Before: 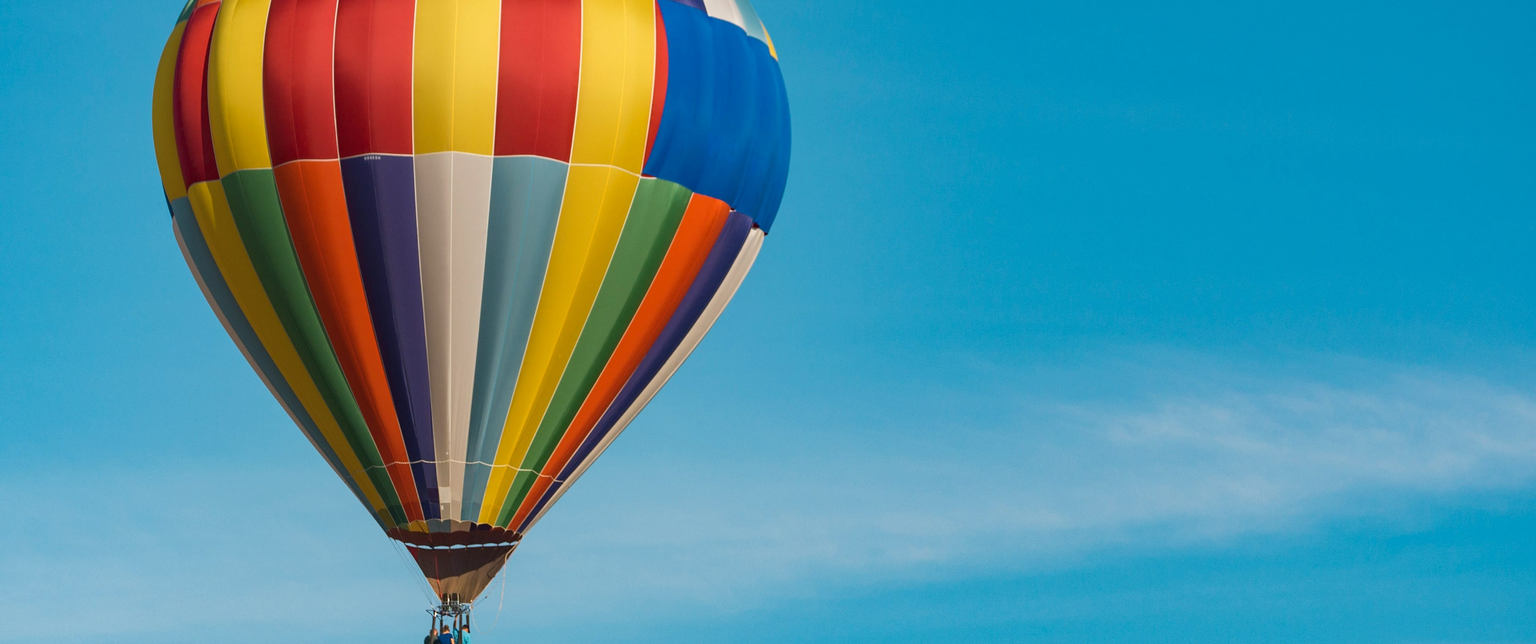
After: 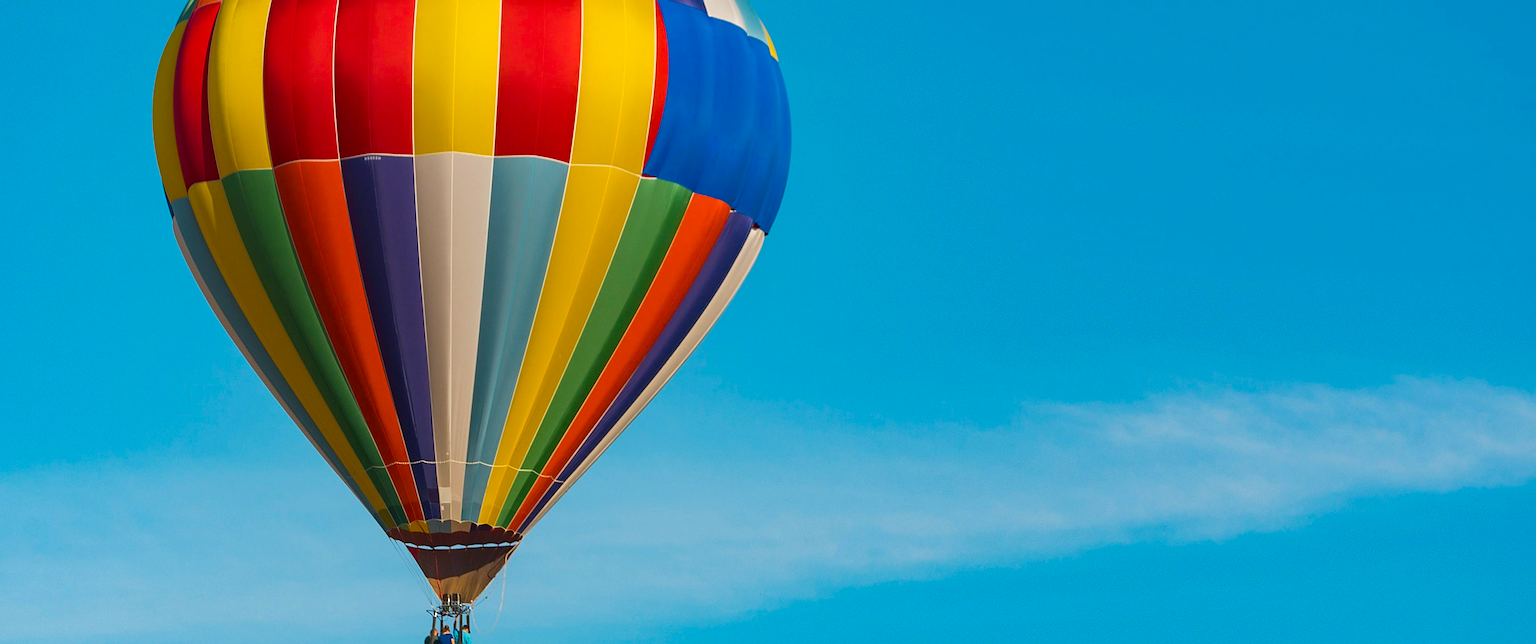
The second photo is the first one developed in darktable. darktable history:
color balance rgb: perceptual saturation grading › global saturation 19.743%
sharpen: on, module defaults
color correction: highlights b* 0.04, saturation 1.1
